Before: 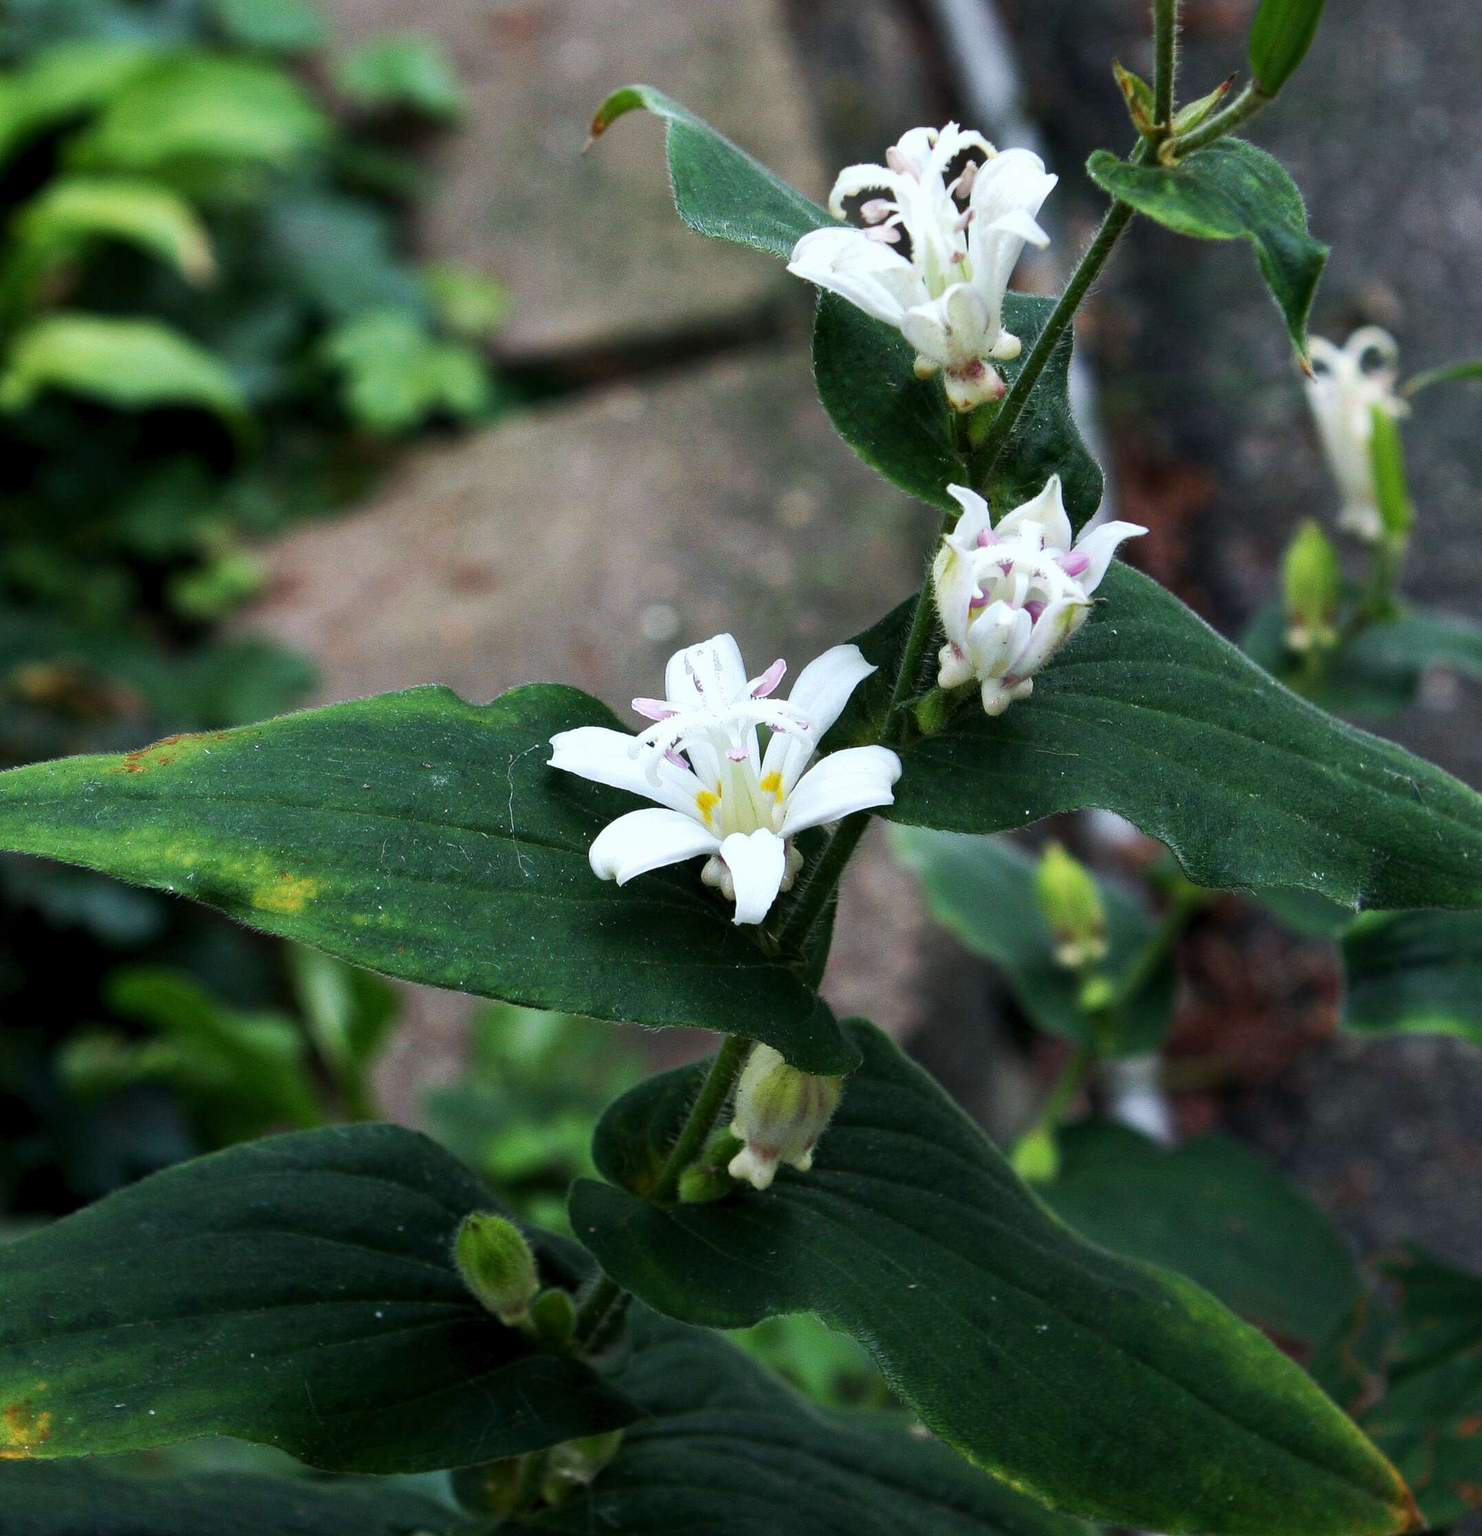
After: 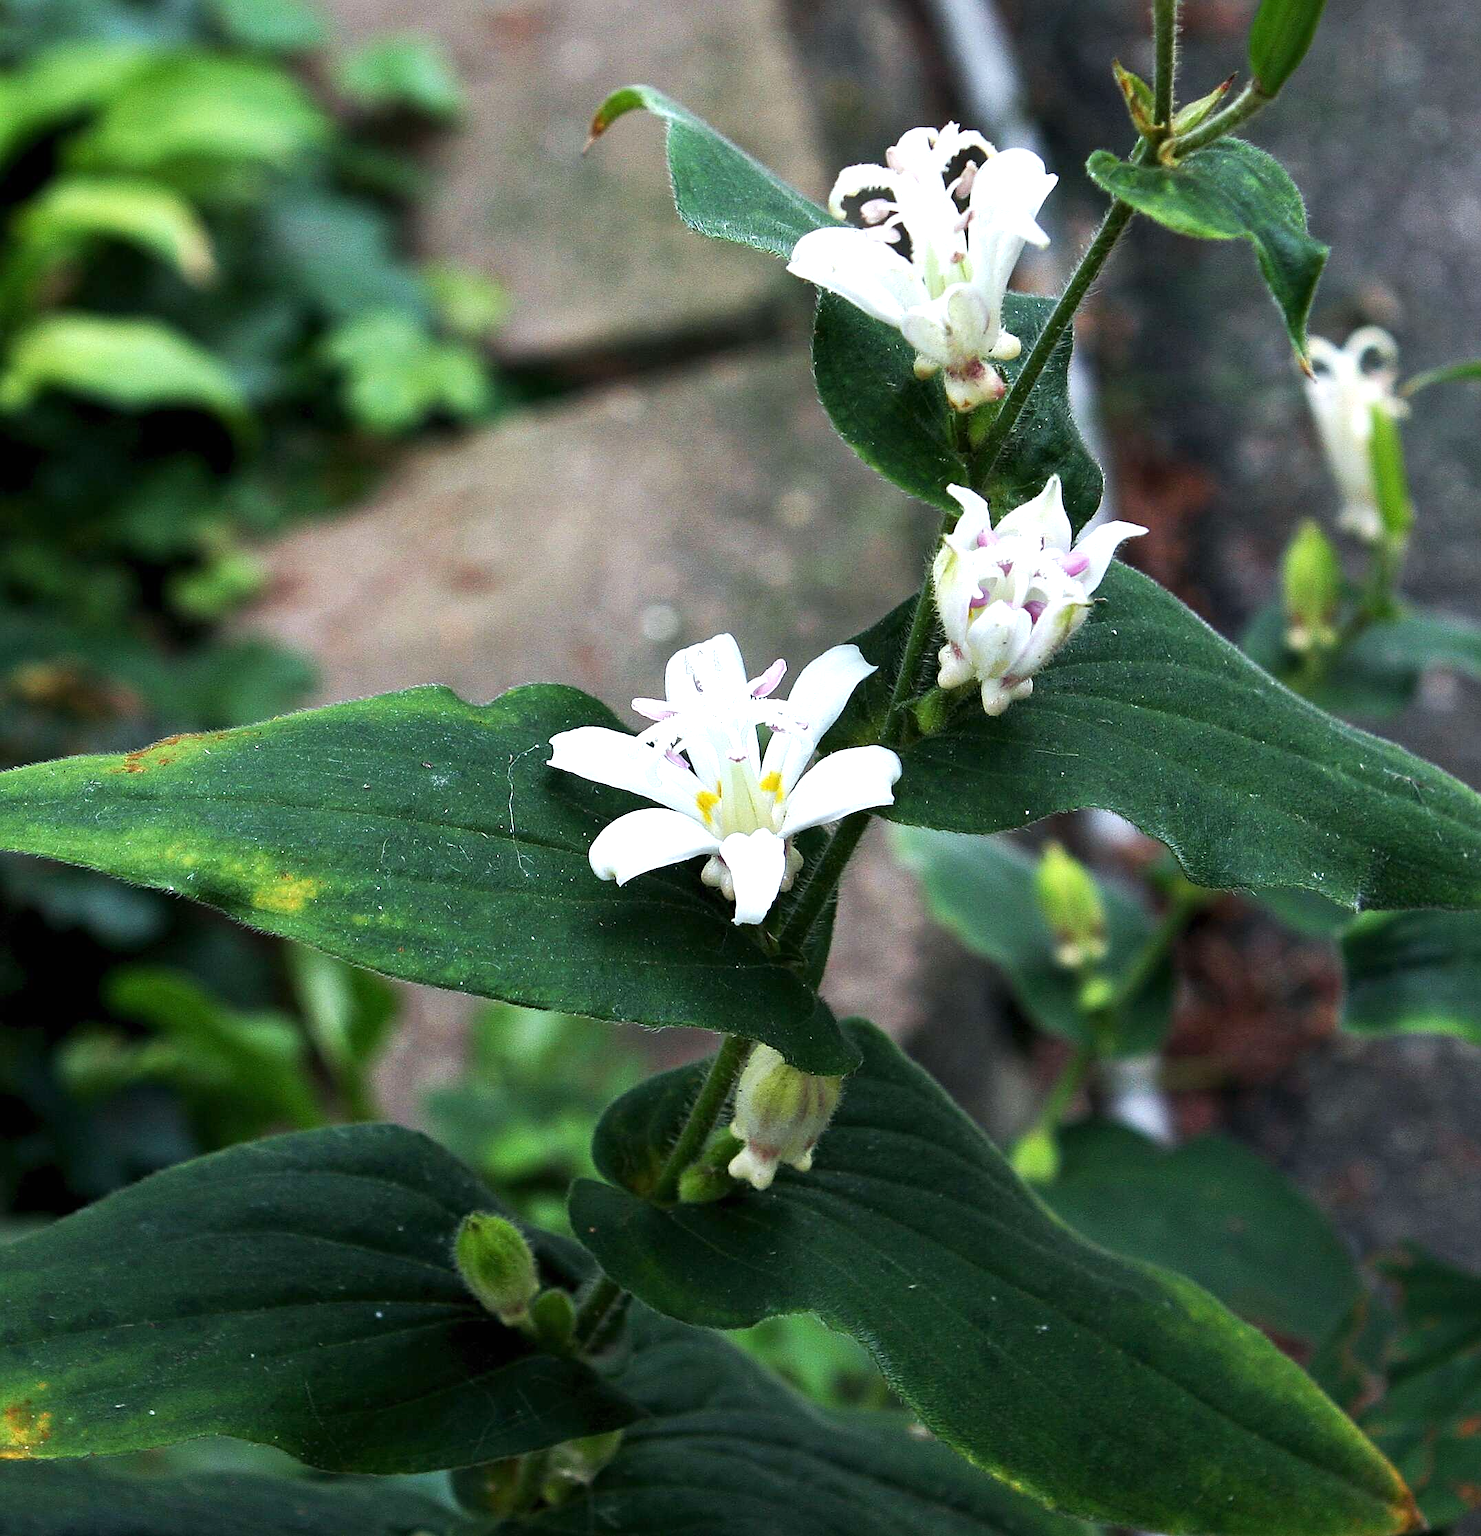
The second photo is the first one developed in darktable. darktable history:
exposure: black level correction 0, exposure 0.499 EV, compensate highlight preservation false
sharpen: radius 1.947
